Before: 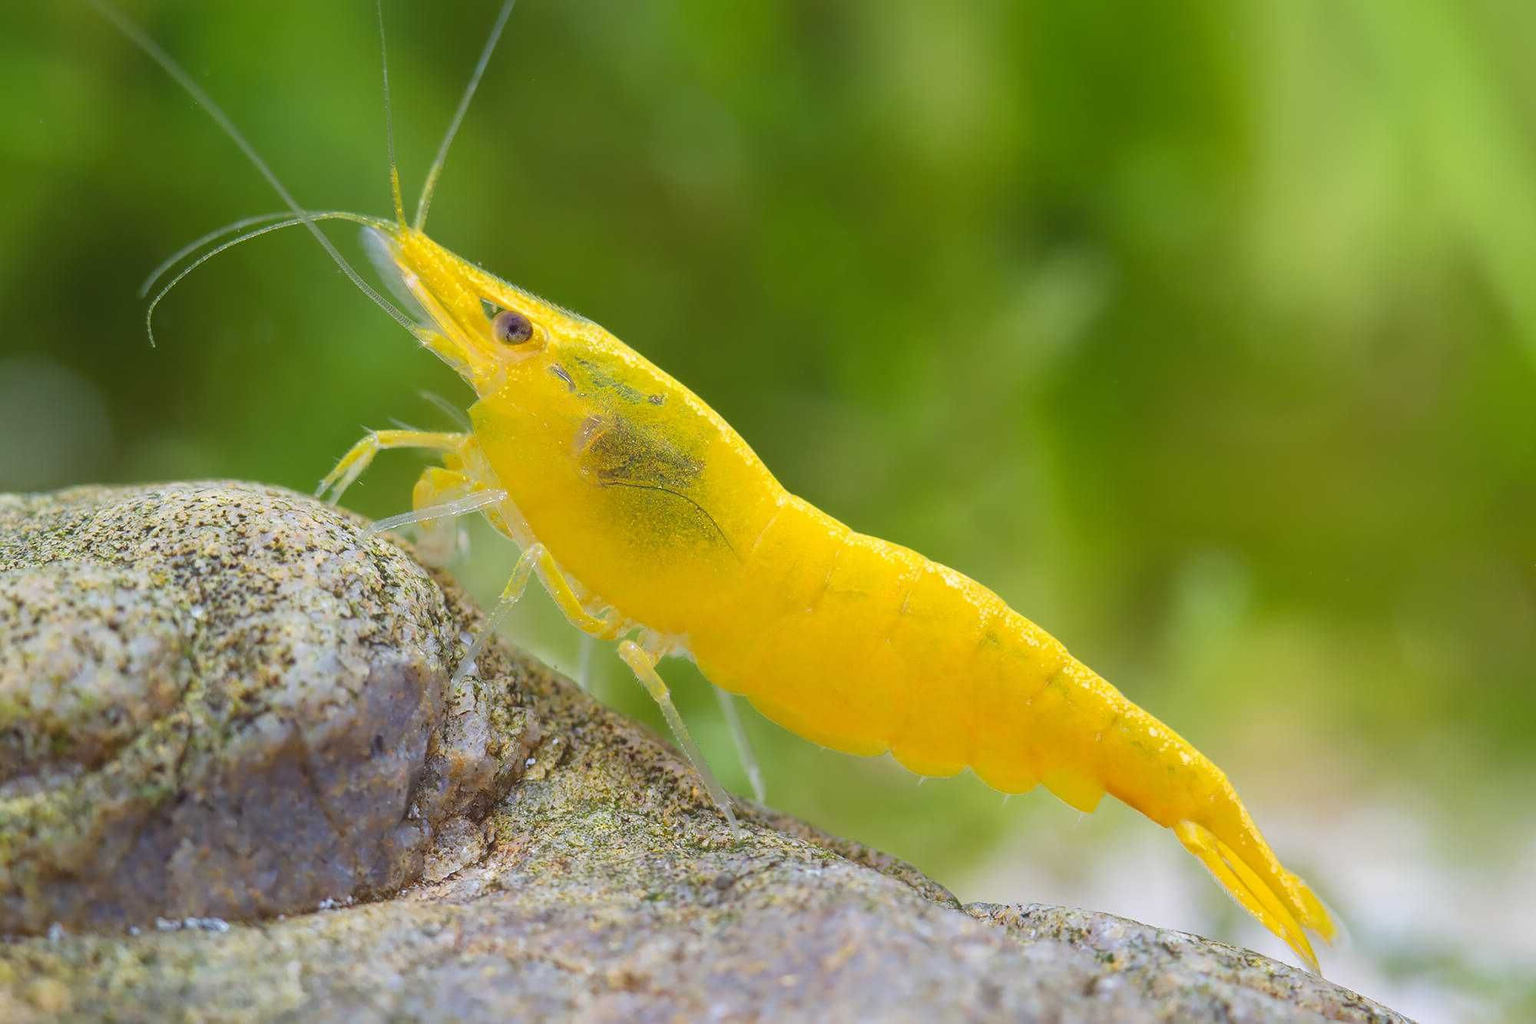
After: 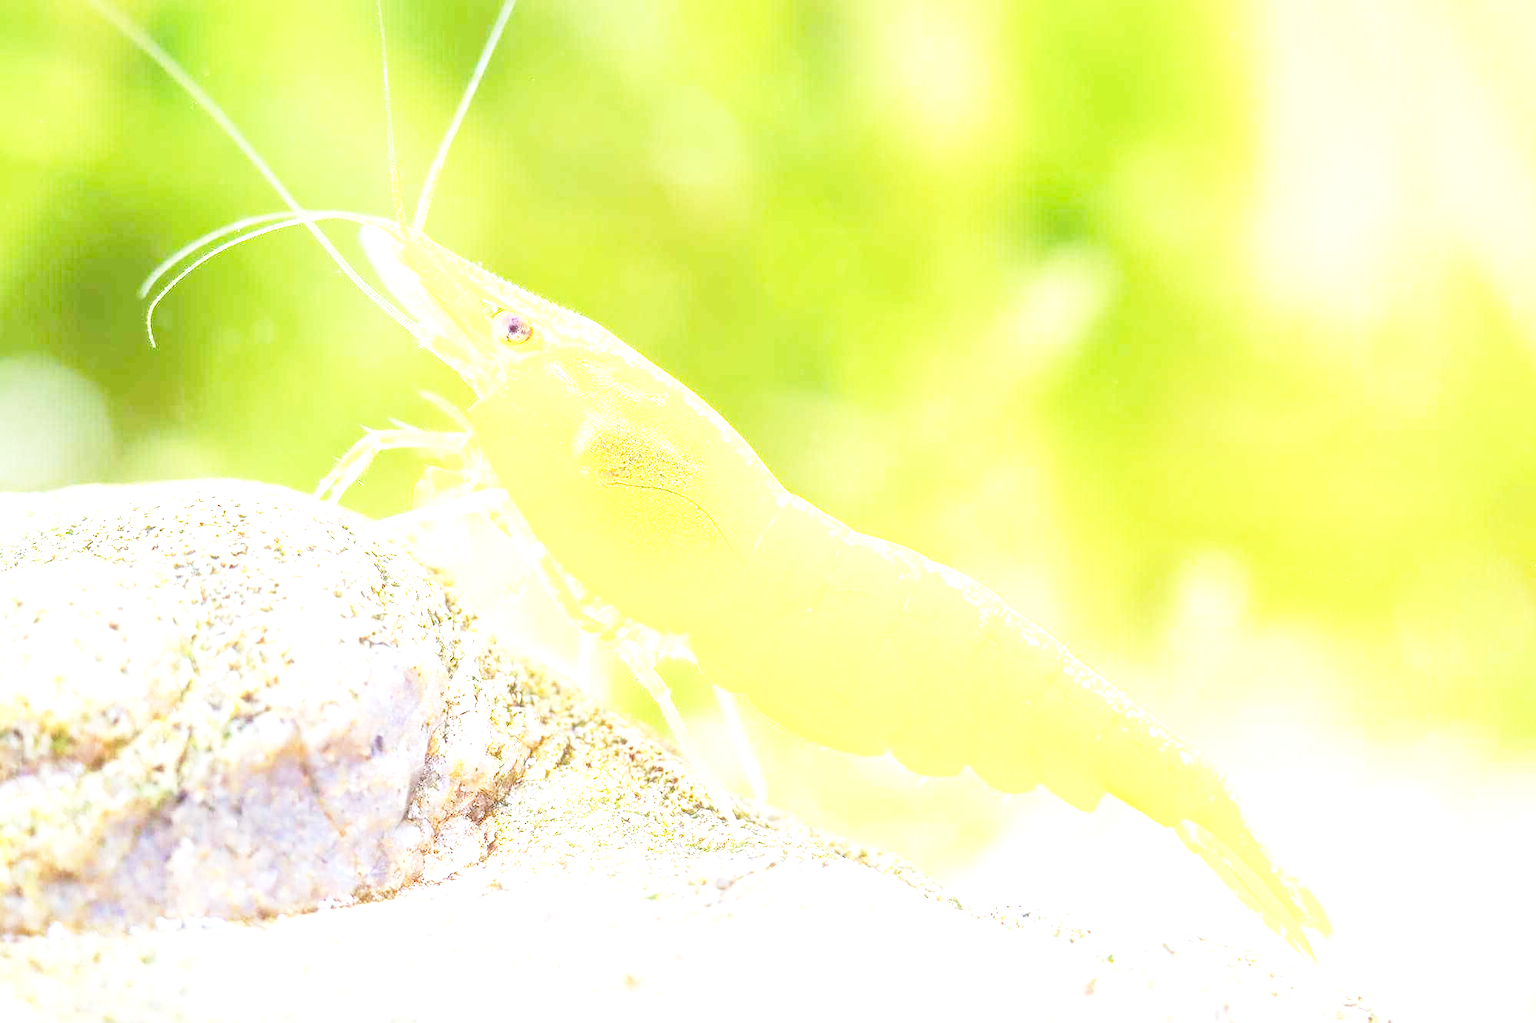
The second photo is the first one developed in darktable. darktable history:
exposure: black level correction 0, exposure 2.311 EV, compensate highlight preservation false
base curve: curves: ch0 [(0, 0) (0.028, 0.03) (0.121, 0.232) (0.46, 0.748) (0.859, 0.968) (1, 1)], preserve colors none
